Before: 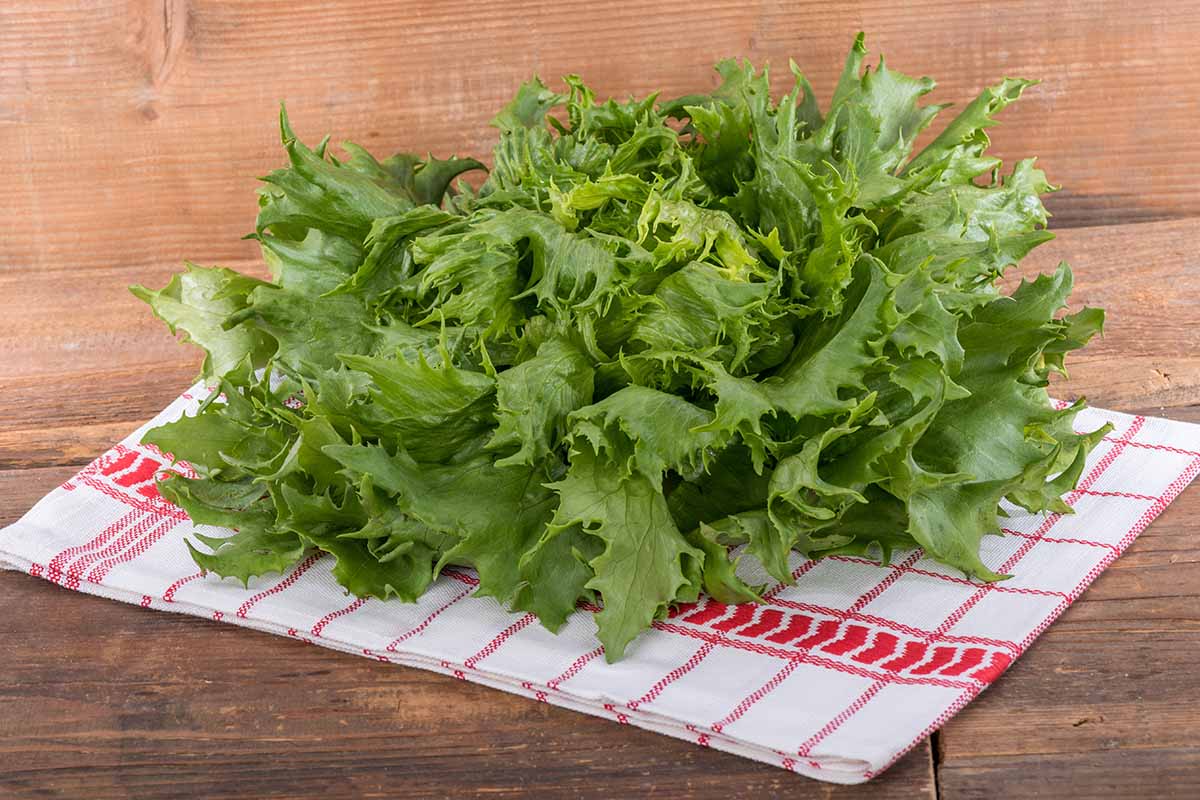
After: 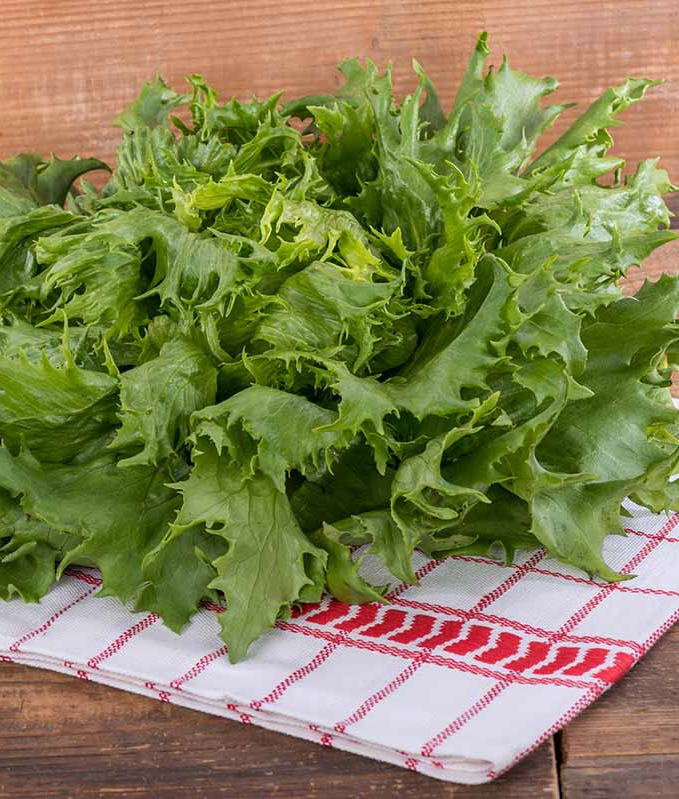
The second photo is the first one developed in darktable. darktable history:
white balance: red 1.004, blue 1.024
crop: left 31.458%, top 0%, right 11.876%
